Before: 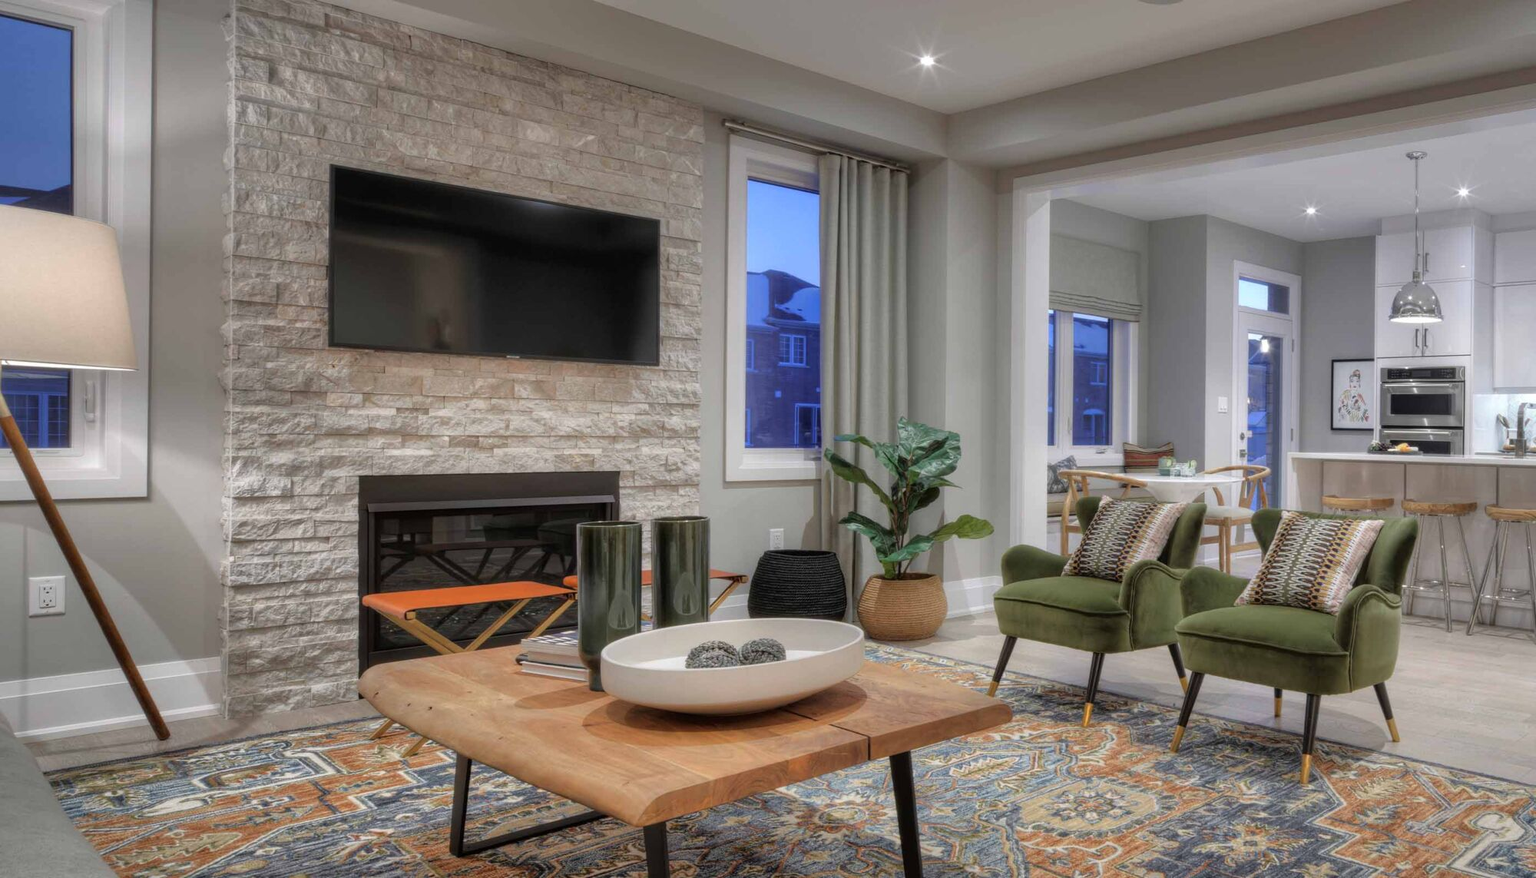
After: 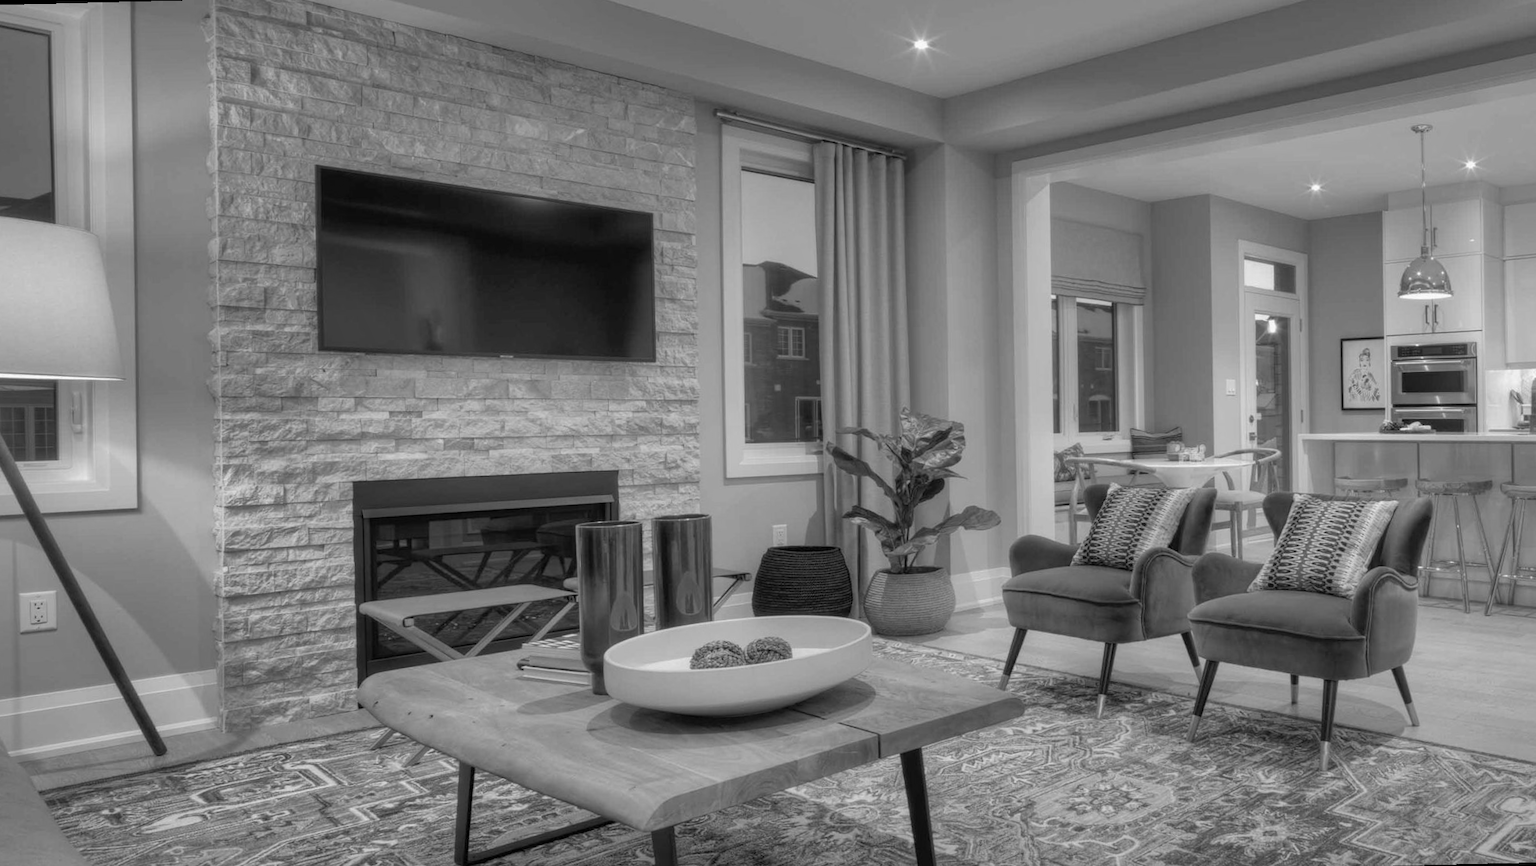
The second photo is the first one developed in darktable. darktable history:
shadows and highlights: on, module defaults
rotate and perspective: rotation -1.42°, crop left 0.016, crop right 0.984, crop top 0.035, crop bottom 0.965
monochrome: a 32, b 64, size 2.3
